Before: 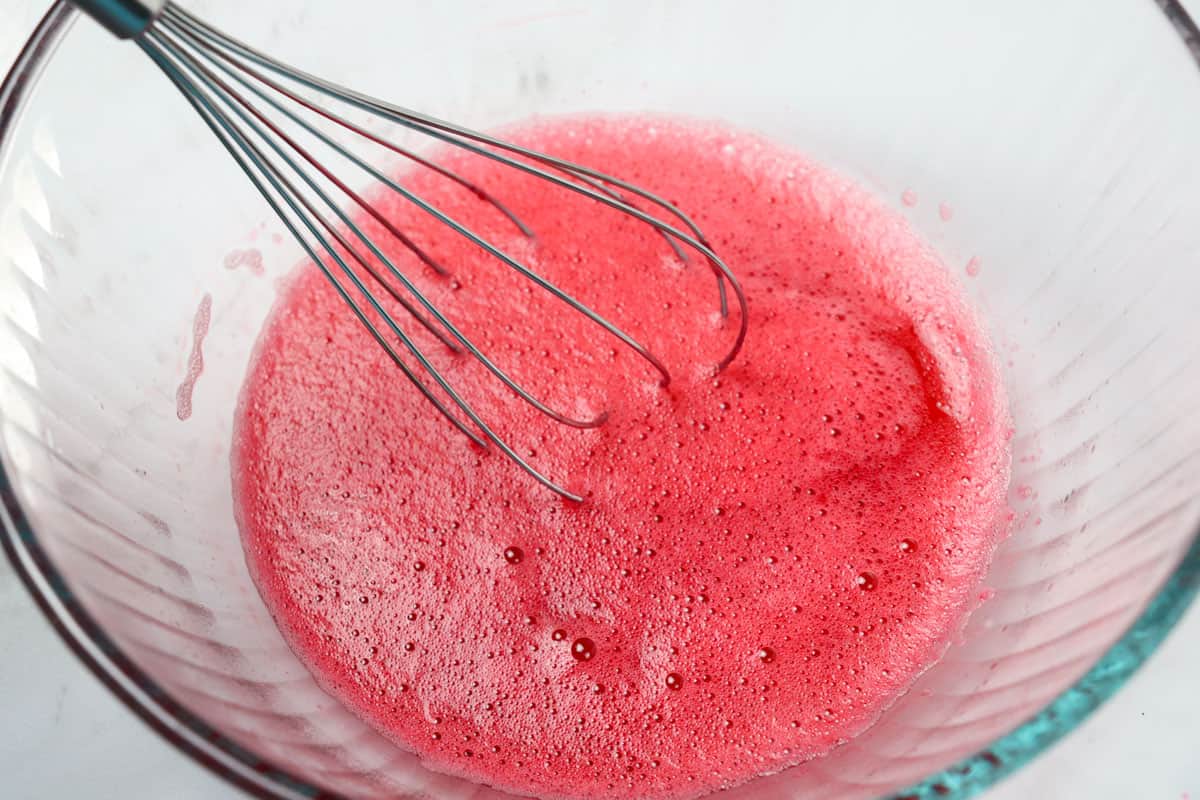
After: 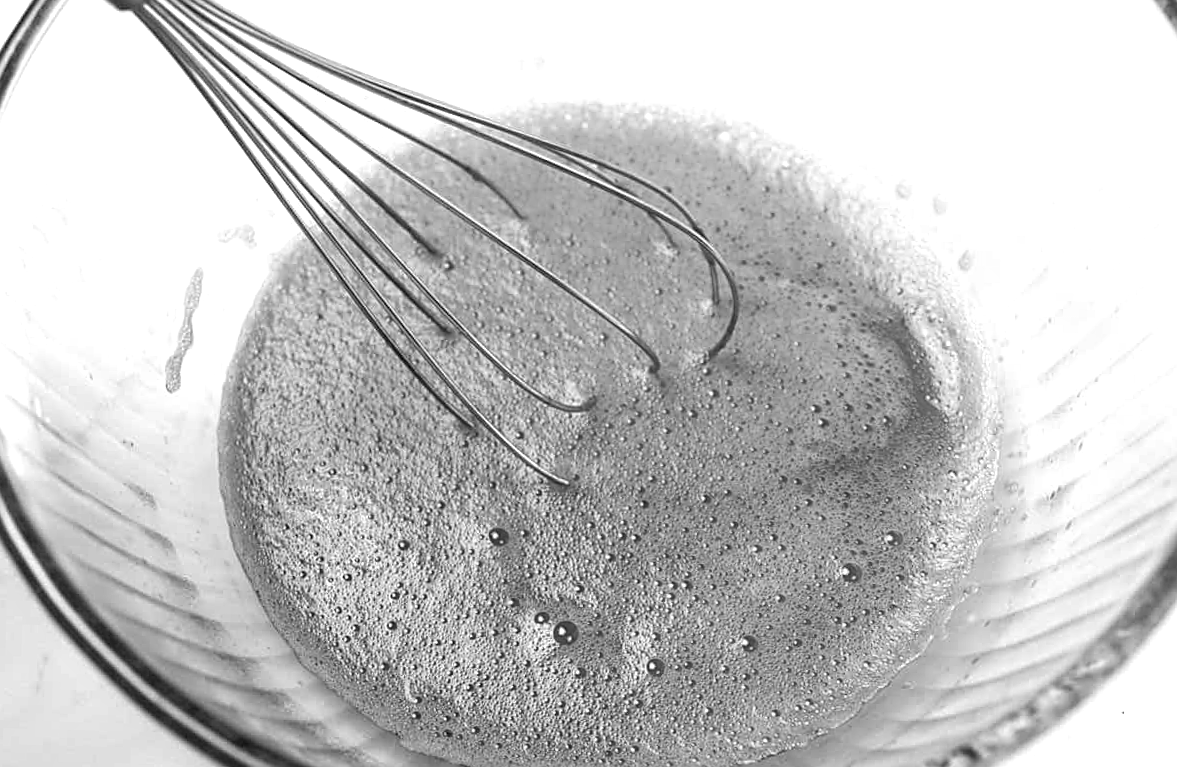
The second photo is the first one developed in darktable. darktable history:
tone equalizer: on, module defaults
levels: levels [0, 0.43, 0.859]
rotate and perspective: rotation 1.57°, crop left 0.018, crop right 0.982, crop top 0.039, crop bottom 0.961
white balance: red 0.98, blue 1.034
color calibration: output gray [0.21, 0.42, 0.37, 0], gray › normalize channels true, illuminant same as pipeline (D50), adaptation XYZ, x 0.346, y 0.359, gamut compression 0
local contrast: on, module defaults
sharpen: on, module defaults
